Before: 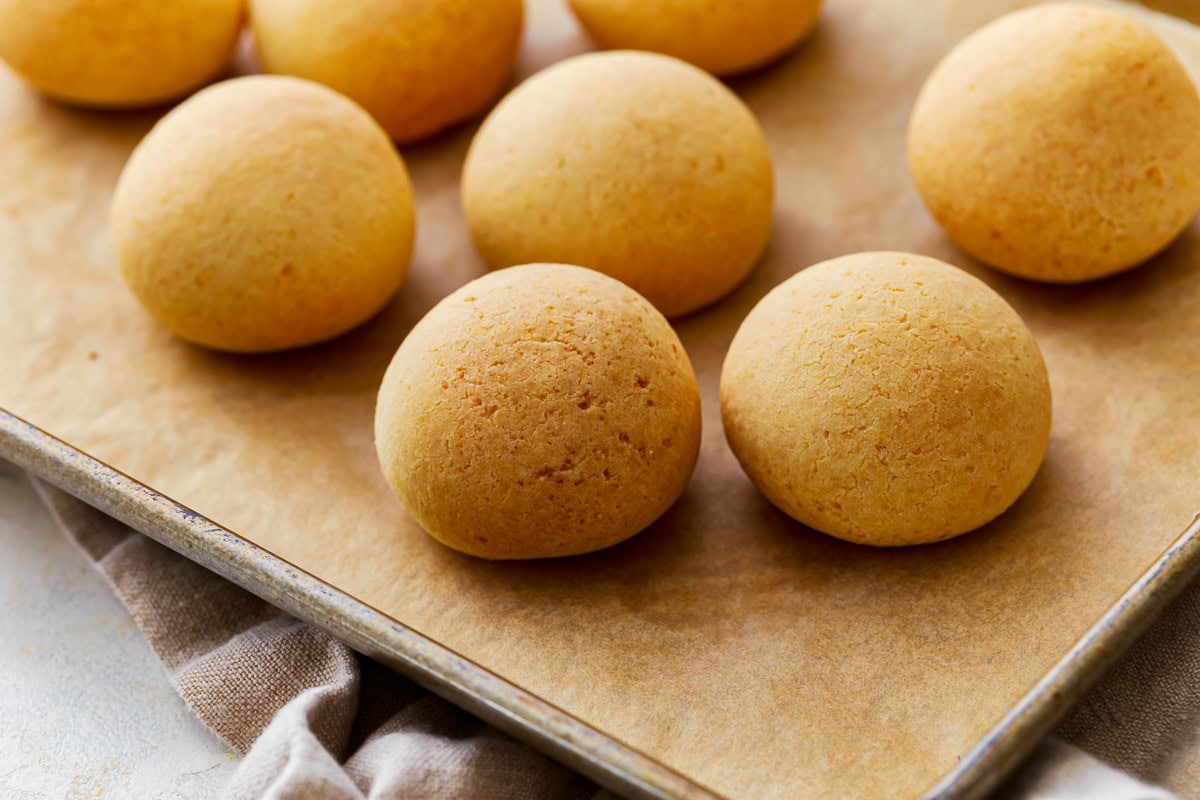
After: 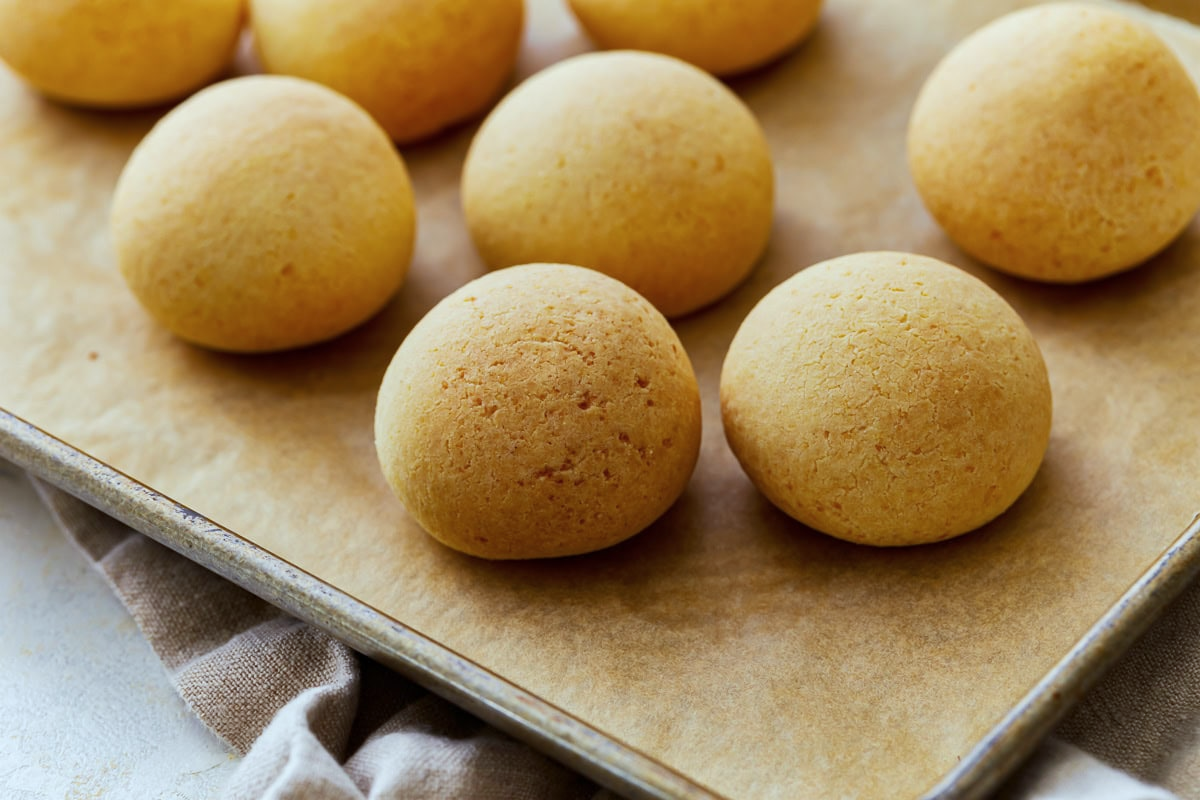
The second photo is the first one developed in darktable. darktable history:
contrast brightness saturation: saturation -0.05
color correction: saturation 0.99
white balance: red 0.925, blue 1.046
